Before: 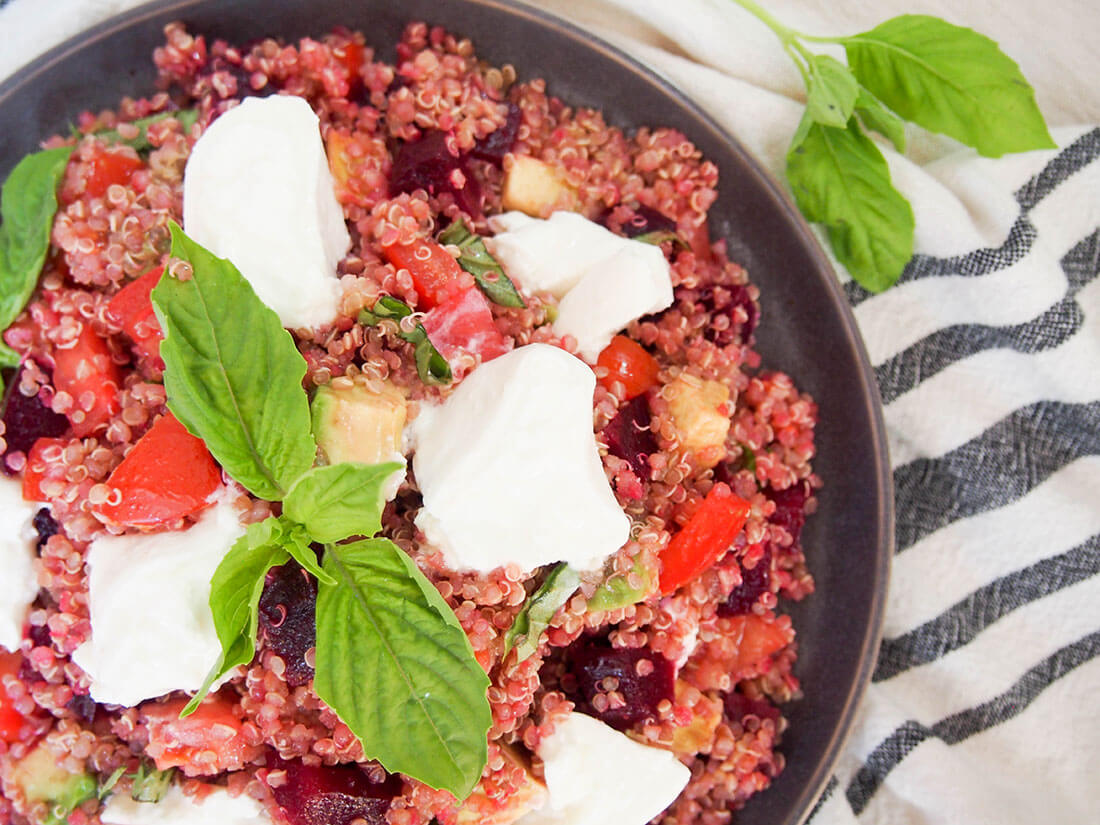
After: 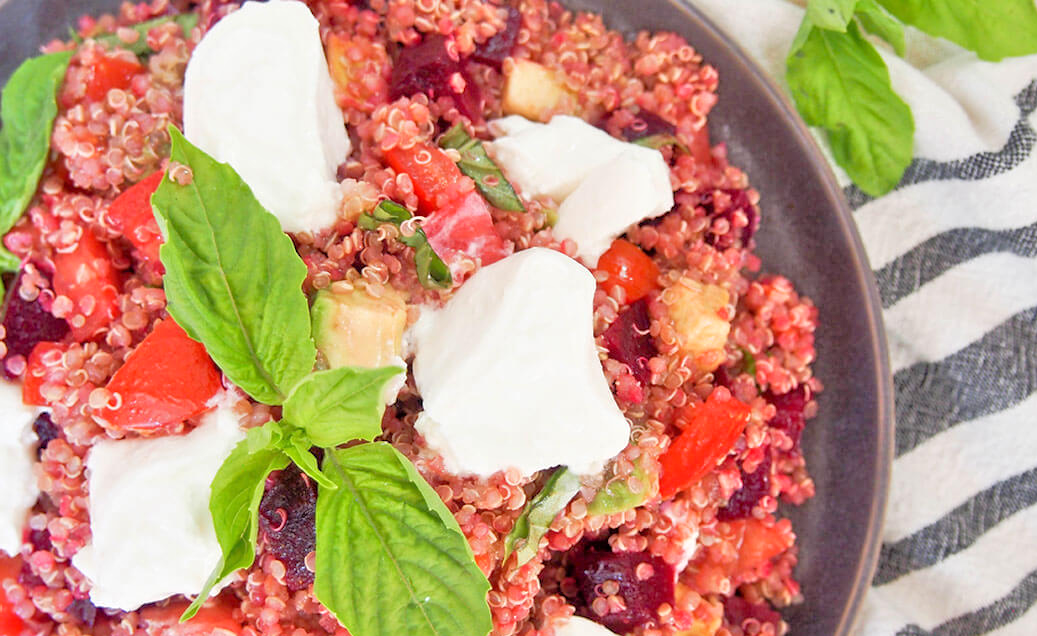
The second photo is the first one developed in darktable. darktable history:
tone equalizer: -7 EV 0.15 EV, -6 EV 0.6 EV, -5 EV 1.15 EV, -4 EV 1.33 EV, -3 EV 1.15 EV, -2 EV 0.6 EV, -1 EV 0.15 EV, mask exposure compensation -0.5 EV
crop and rotate: angle 0.03°, top 11.643%, right 5.651%, bottom 11.189%
